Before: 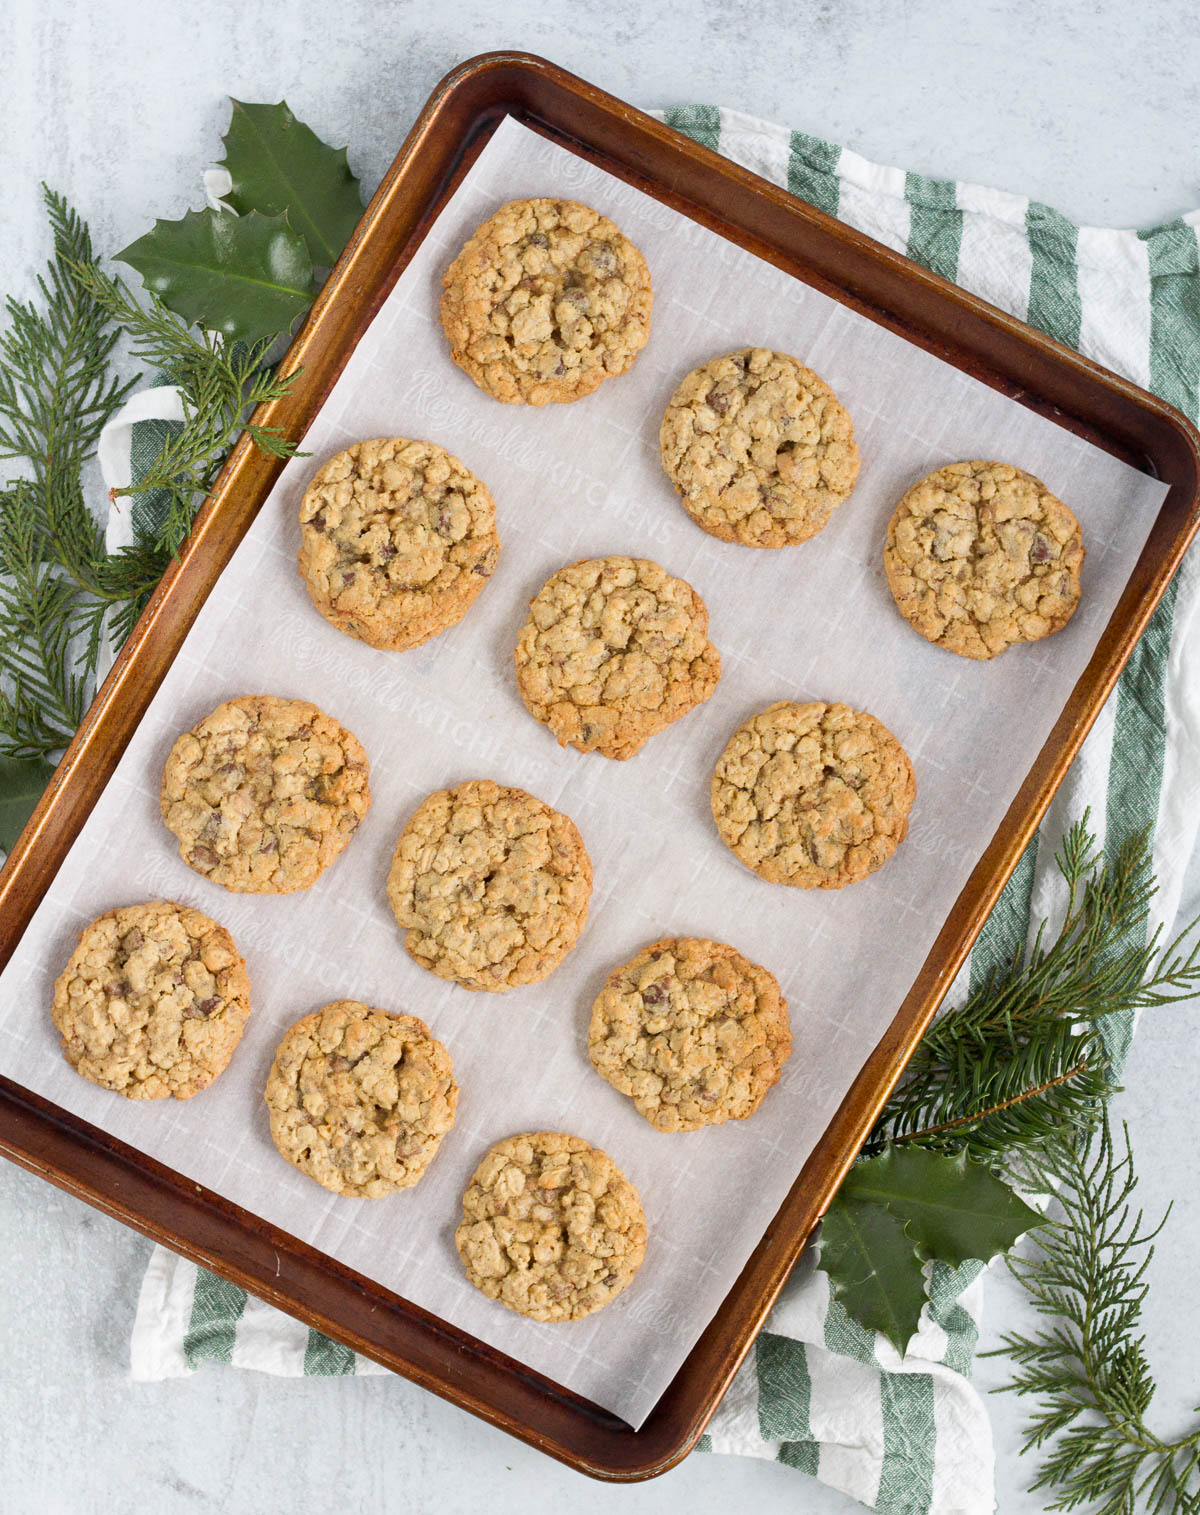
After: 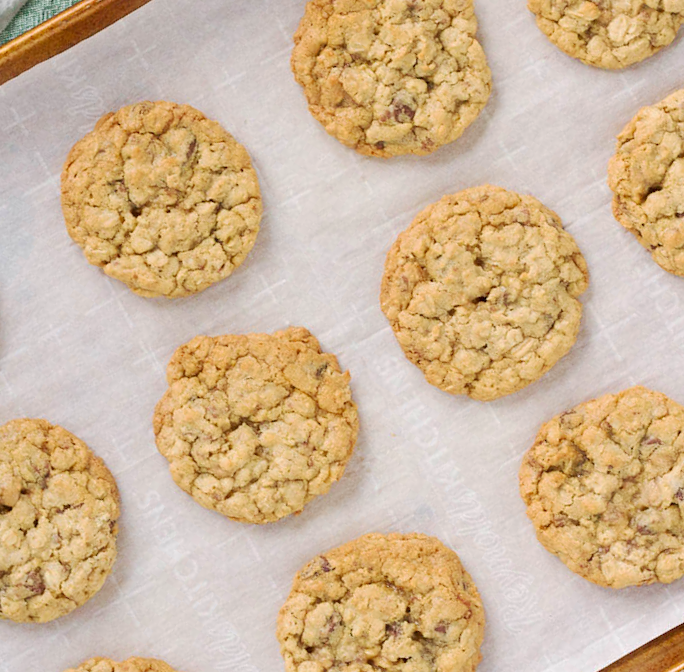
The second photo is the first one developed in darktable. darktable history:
velvia: on, module defaults
base curve: curves: ch0 [(0, 0) (0.262, 0.32) (0.722, 0.705) (1, 1)], preserve colors none
crop and rotate: angle 148.14°, left 9.217%, top 15.665%, right 4.359%, bottom 17.07%
